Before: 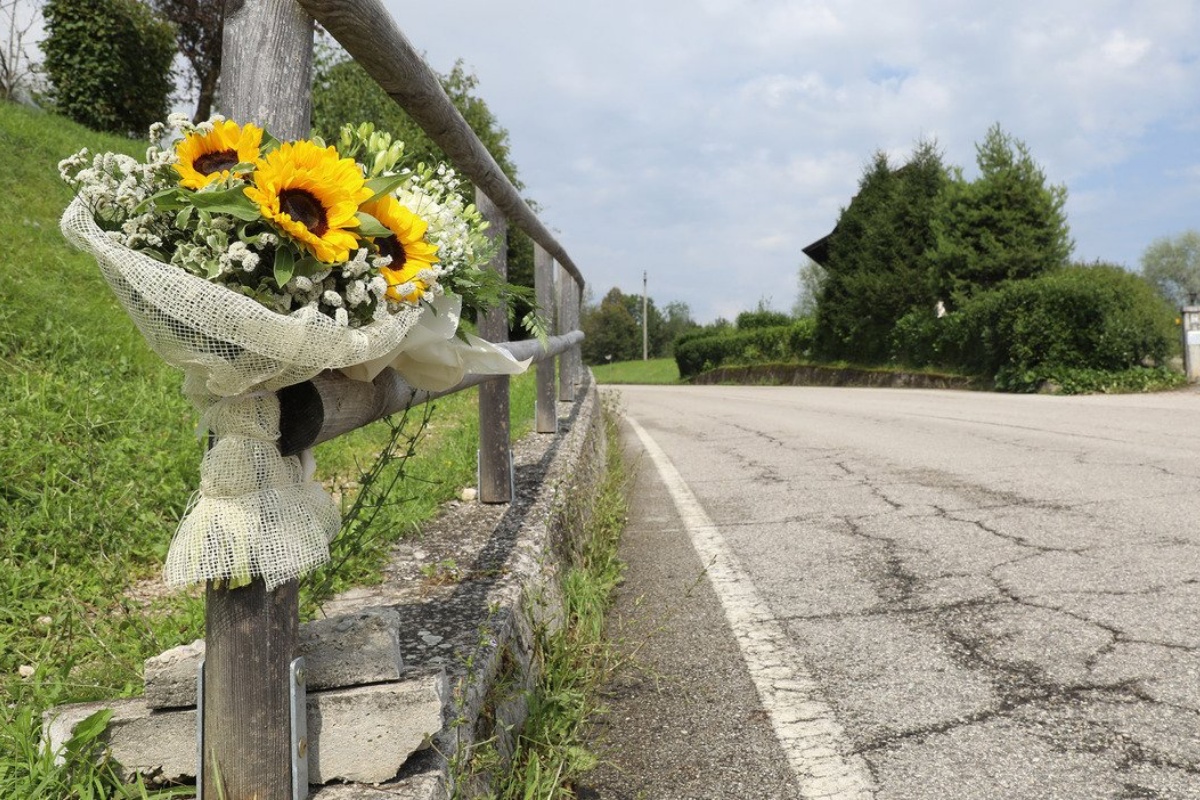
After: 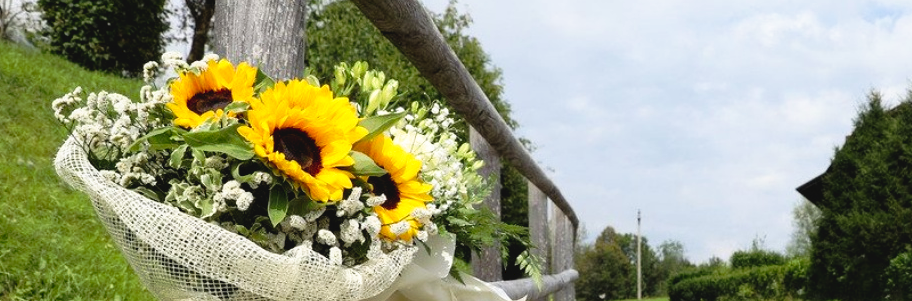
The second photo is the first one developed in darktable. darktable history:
crop: left 0.548%, top 7.64%, right 23.396%, bottom 54.699%
tone curve: curves: ch0 [(0, 0) (0.003, 0.047) (0.011, 0.047) (0.025, 0.047) (0.044, 0.049) (0.069, 0.051) (0.1, 0.062) (0.136, 0.086) (0.177, 0.125) (0.224, 0.178) (0.277, 0.246) (0.335, 0.324) (0.399, 0.407) (0.468, 0.48) (0.543, 0.57) (0.623, 0.675) (0.709, 0.772) (0.801, 0.876) (0.898, 0.963) (1, 1)], preserve colors none
